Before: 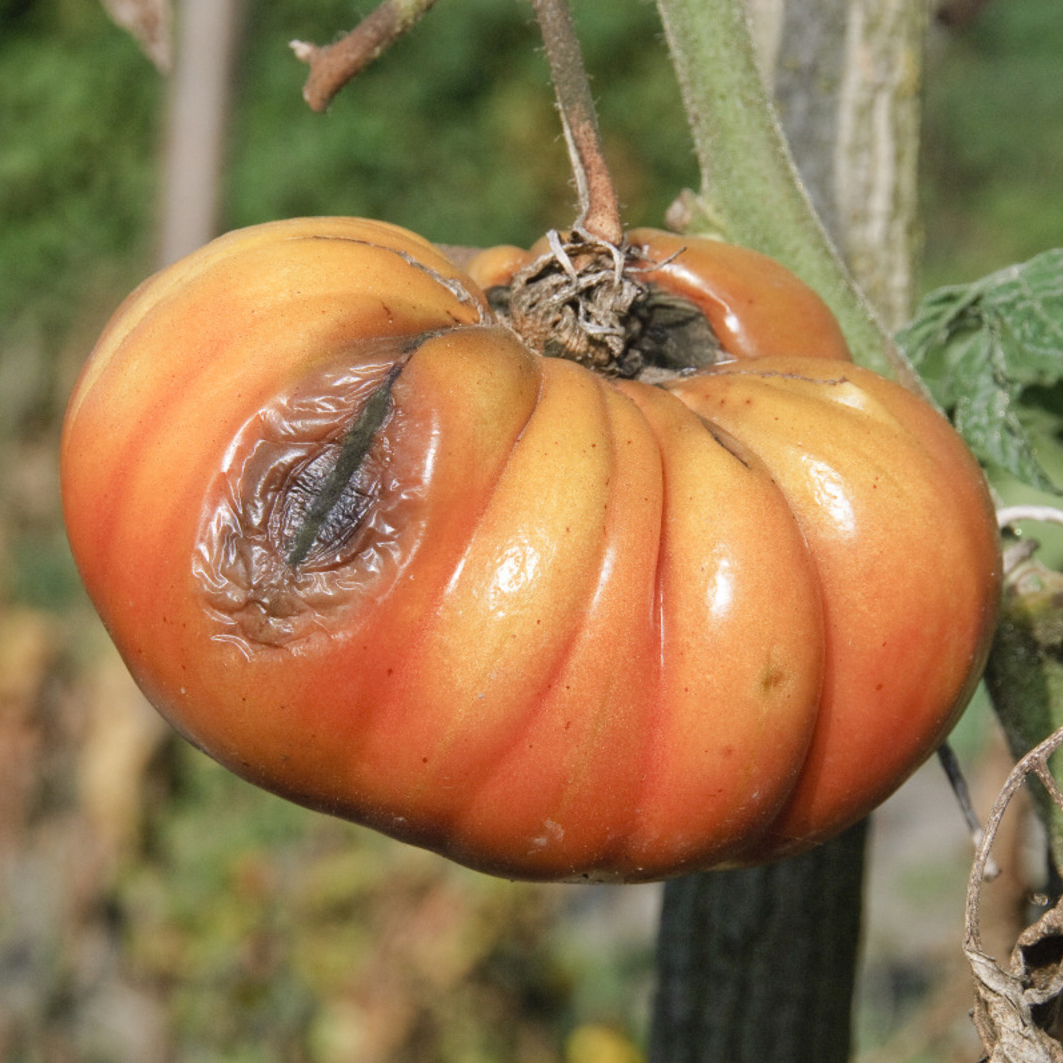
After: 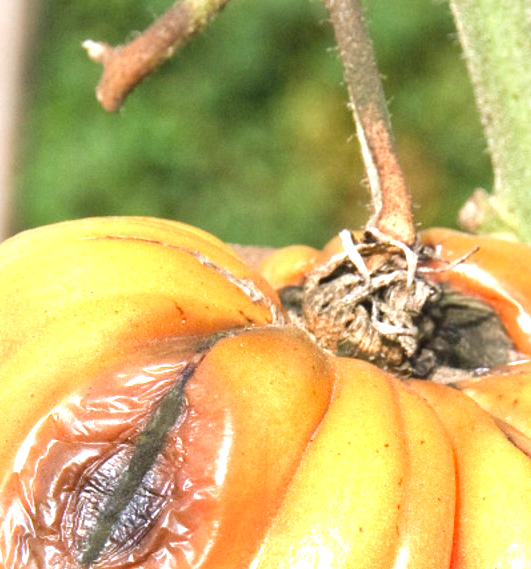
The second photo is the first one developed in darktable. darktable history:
crop: left 19.556%, right 30.401%, bottom 46.458%
exposure: black level correction 0, exposure 1 EV, compensate highlight preservation false
color balance: lift [1, 1, 0.999, 1.001], gamma [1, 1.003, 1.005, 0.995], gain [1, 0.992, 0.988, 1.012], contrast 5%, output saturation 110%
